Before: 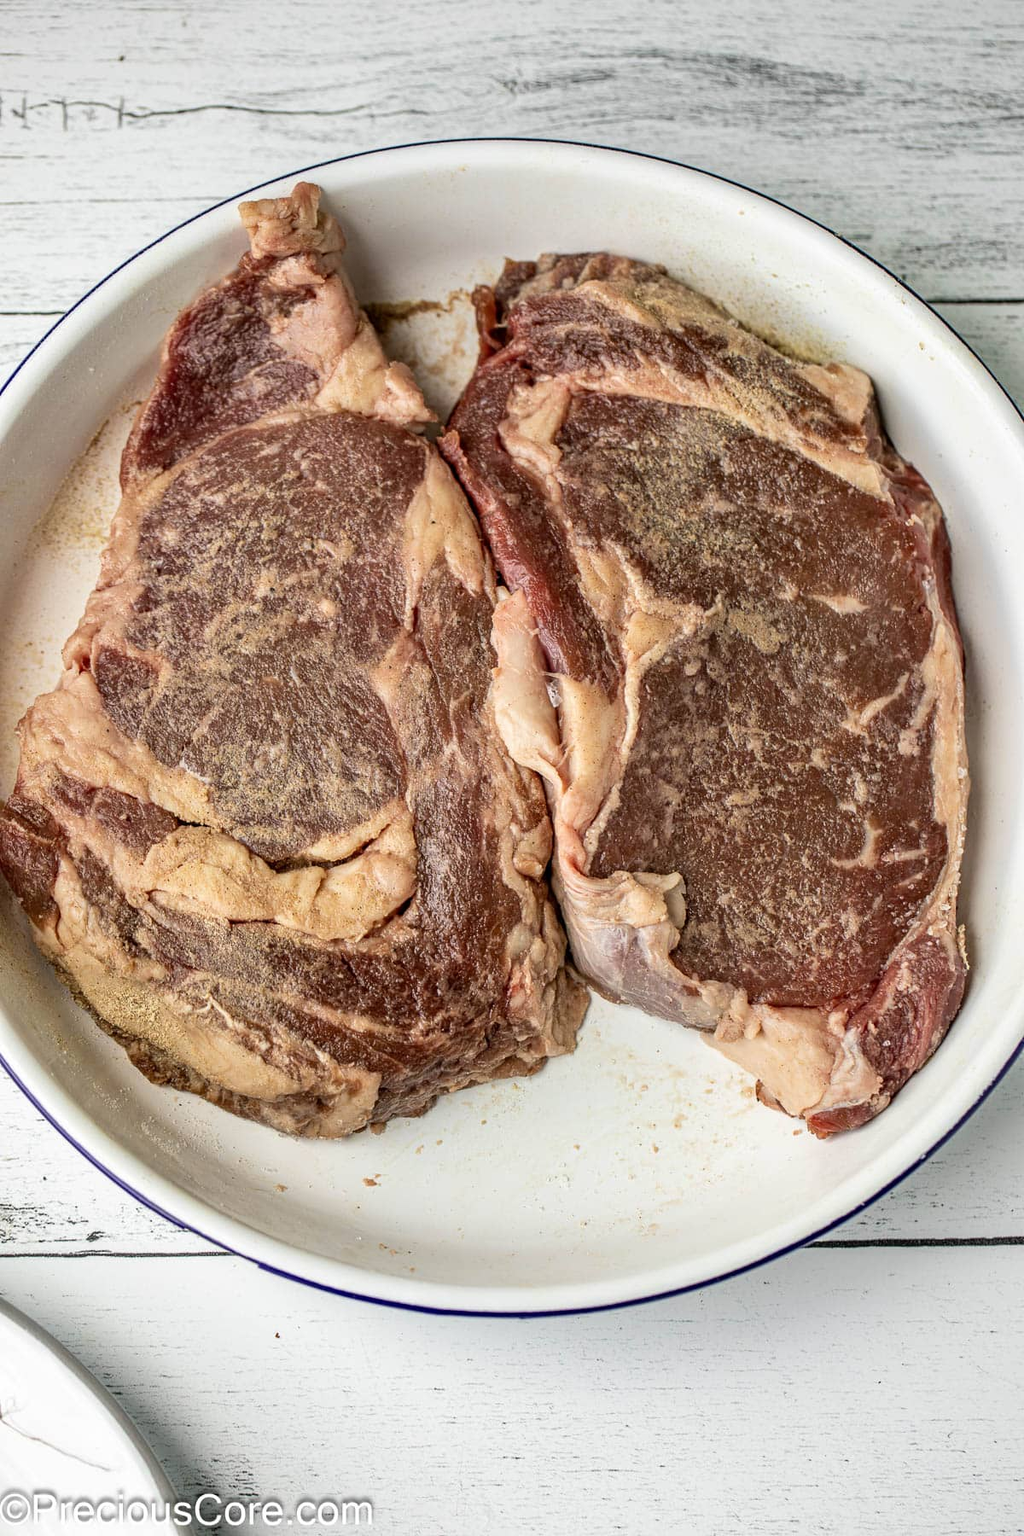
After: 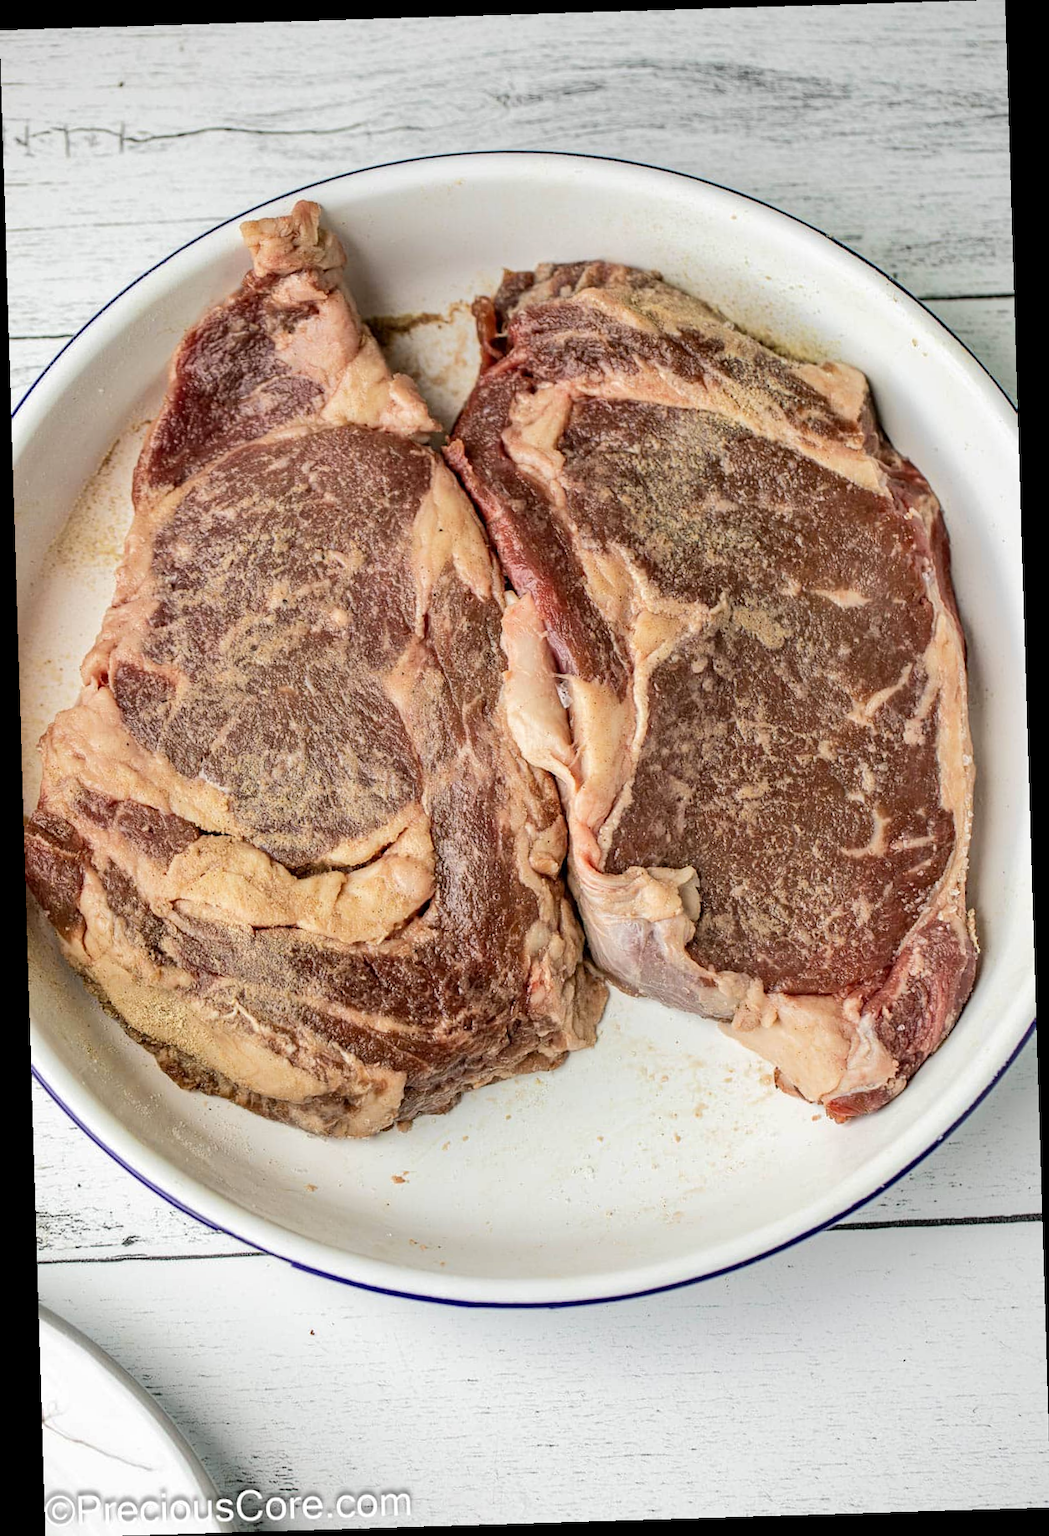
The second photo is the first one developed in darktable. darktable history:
rotate and perspective: rotation -1.75°, automatic cropping off
base curve: curves: ch0 [(0, 0) (0.262, 0.32) (0.722, 0.705) (1, 1)]
